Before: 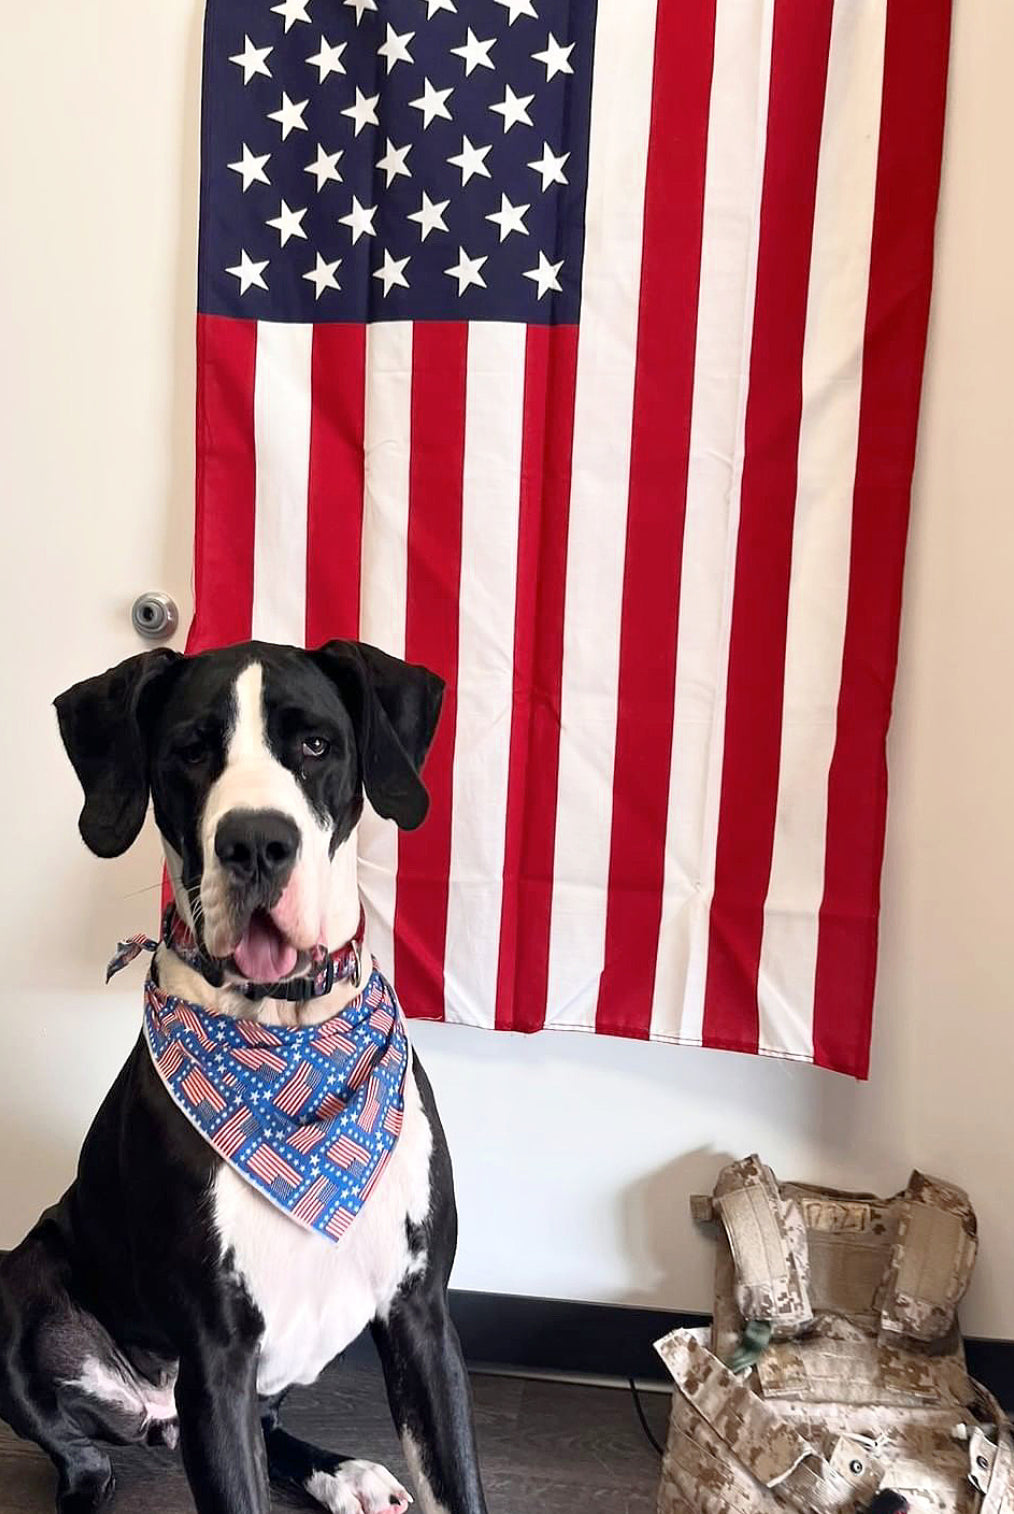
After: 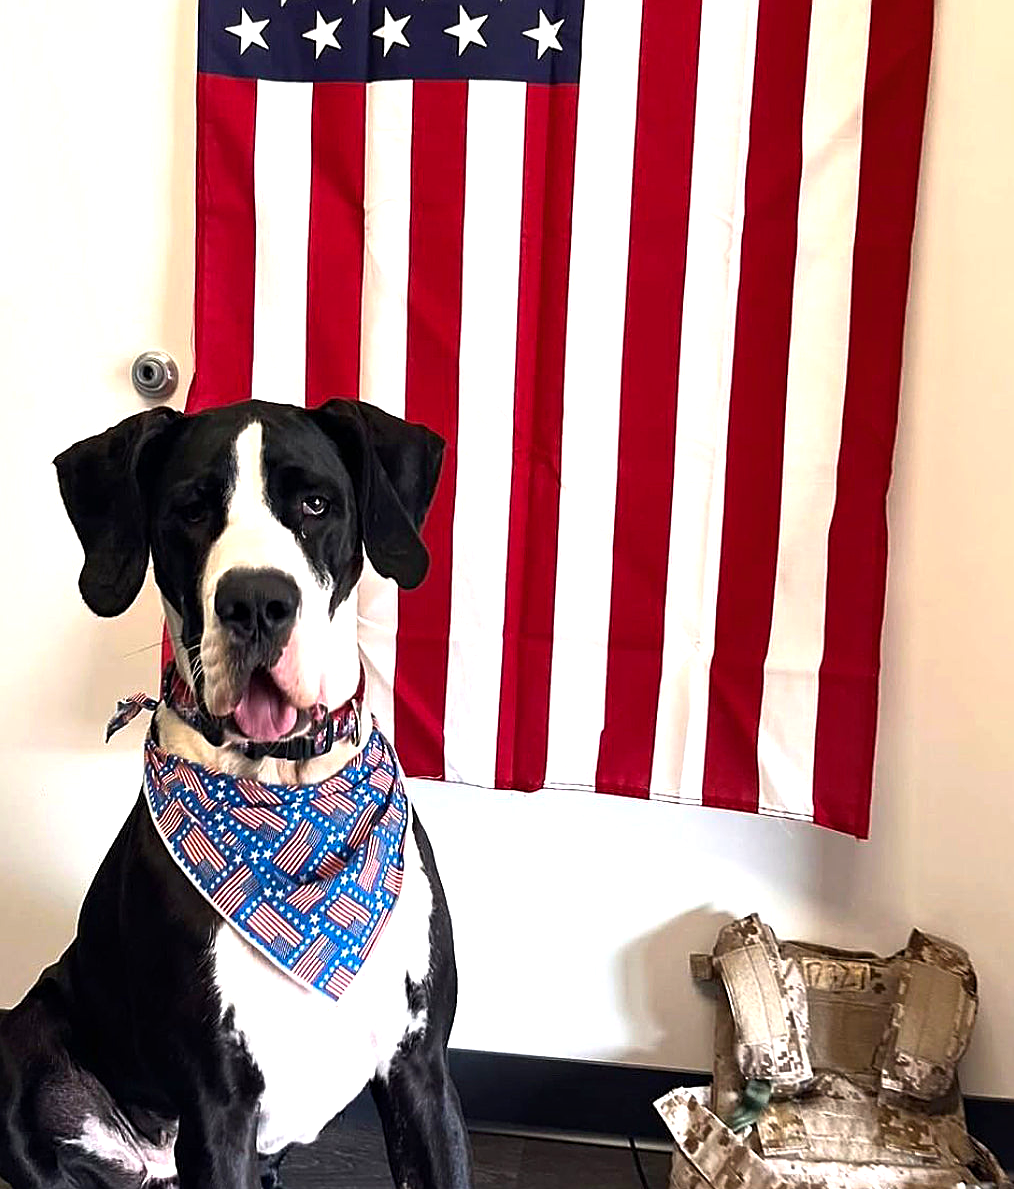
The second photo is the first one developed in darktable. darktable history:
color balance rgb: perceptual saturation grading › global saturation 0.31%, perceptual brilliance grading › global brilliance 14.384%, perceptual brilliance grading › shadows -35.442%, global vibrance 45.305%
crop and rotate: top 15.957%, bottom 5.451%
sharpen: on, module defaults
